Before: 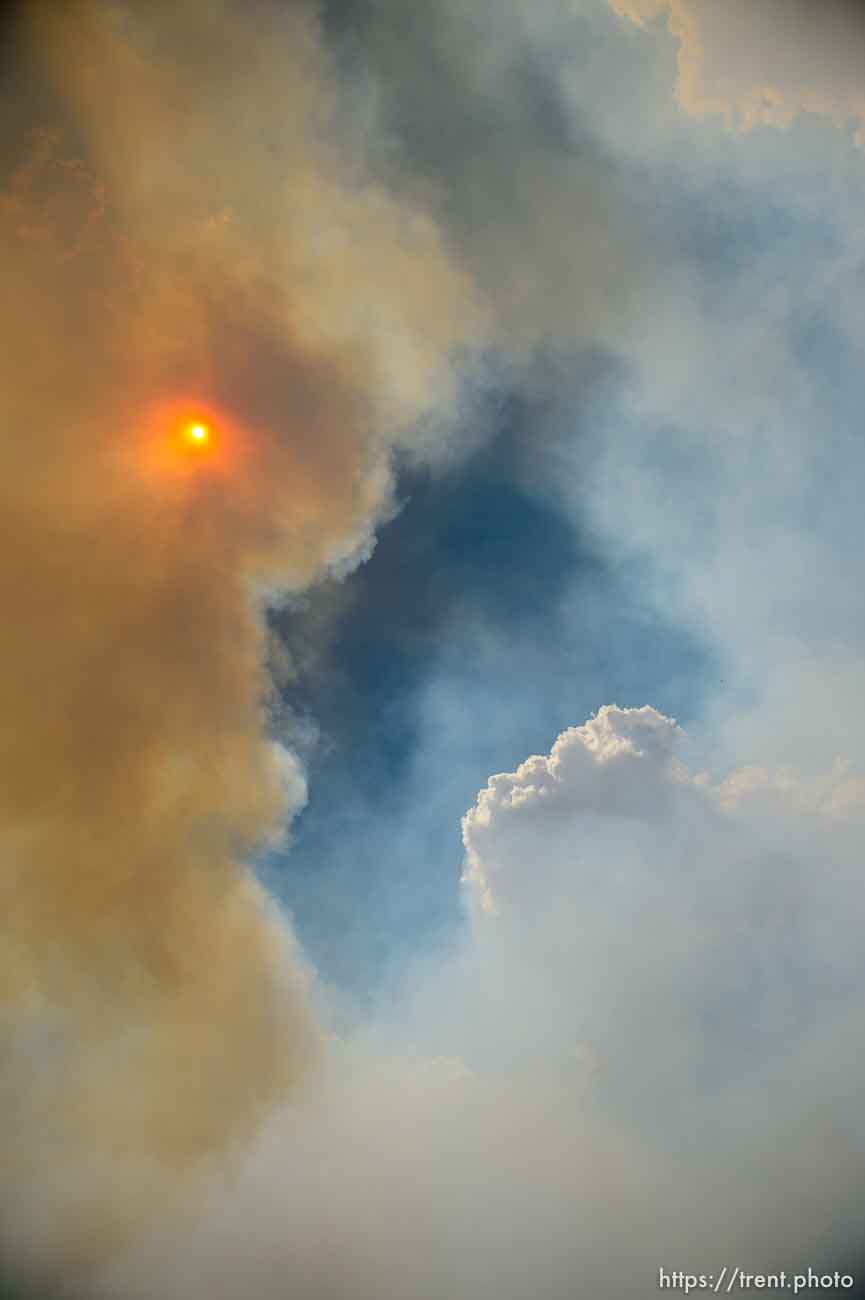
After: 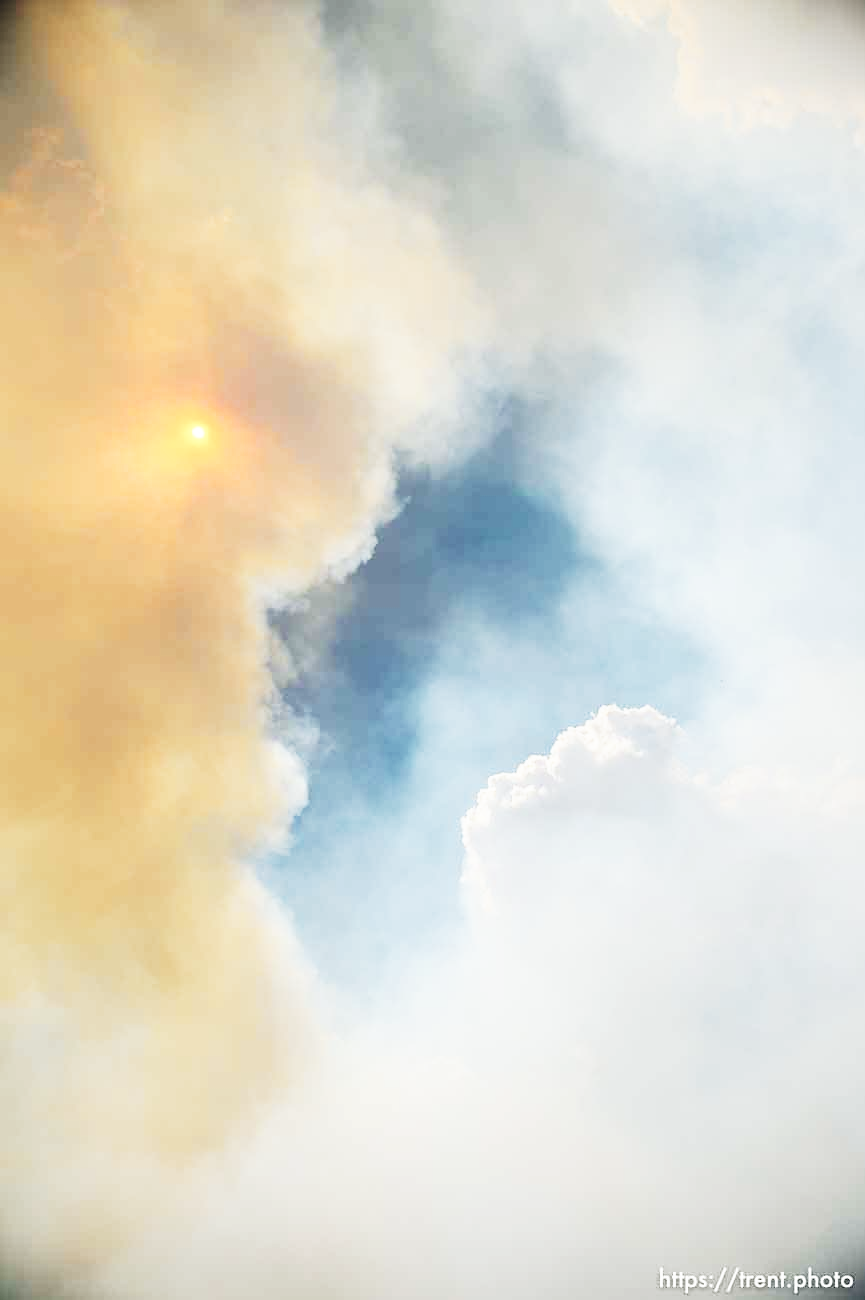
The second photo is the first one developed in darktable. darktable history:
color balance rgb: linear chroma grading › shadows -7.889%, linear chroma grading › global chroma 9.699%, perceptual saturation grading › global saturation 14.207%, perceptual saturation grading › highlights -25.126%, perceptual saturation grading › shadows 29.776%, contrast -9.487%
base curve: curves: ch0 [(0, 0) (0.007, 0.004) (0.027, 0.03) (0.046, 0.07) (0.207, 0.54) (0.442, 0.872) (0.673, 0.972) (1, 1)], preserve colors none
exposure: exposure 0.129 EV, compensate highlight preservation false
contrast brightness saturation: brightness 0.189, saturation -0.486
